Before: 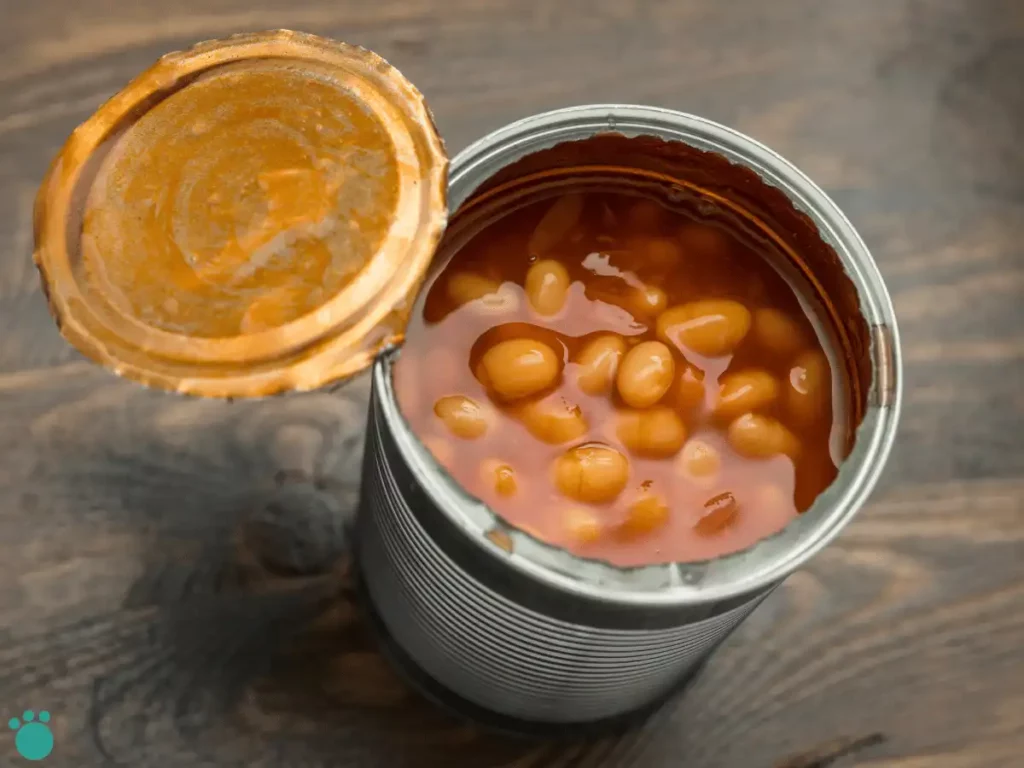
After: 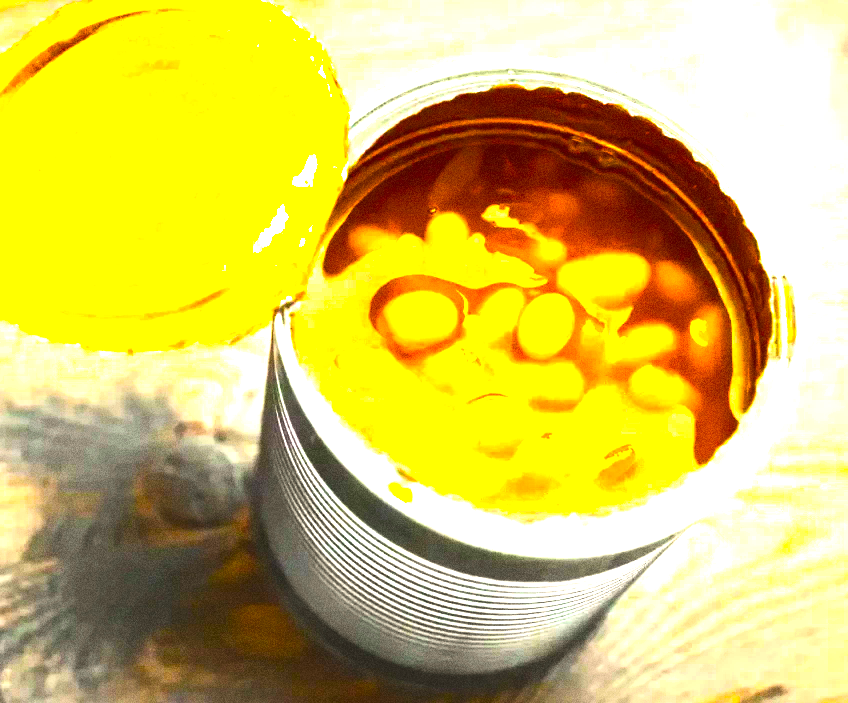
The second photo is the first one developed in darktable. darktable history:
crop: left 9.807%, top 6.259%, right 7.334%, bottom 2.177%
exposure: black level correction -0.005, exposure 1 EV, compensate highlight preservation false
color balance rgb: linear chroma grading › global chroma 20%, perceptual saturation grading › global saturation 65%, perceptual saturation grading › highlights 60%, perceptual saturation grading › mid-tones 50%, perceptual saturation grading › shadows 50%, perceptual brilliance grading › global brilliance 30%, perceptual brilliance grading › highlights 50%, perceptual brilliance grading › mid-tones 50%, perceptual brilliance grading › shadows -22%, global vibrance 20%
sharpen: radius 5.325, amount 0.312, threshold 26.433
grain: coarseness 11.82 ISO, strength 36.67%, mid-tones bias 74.17%
